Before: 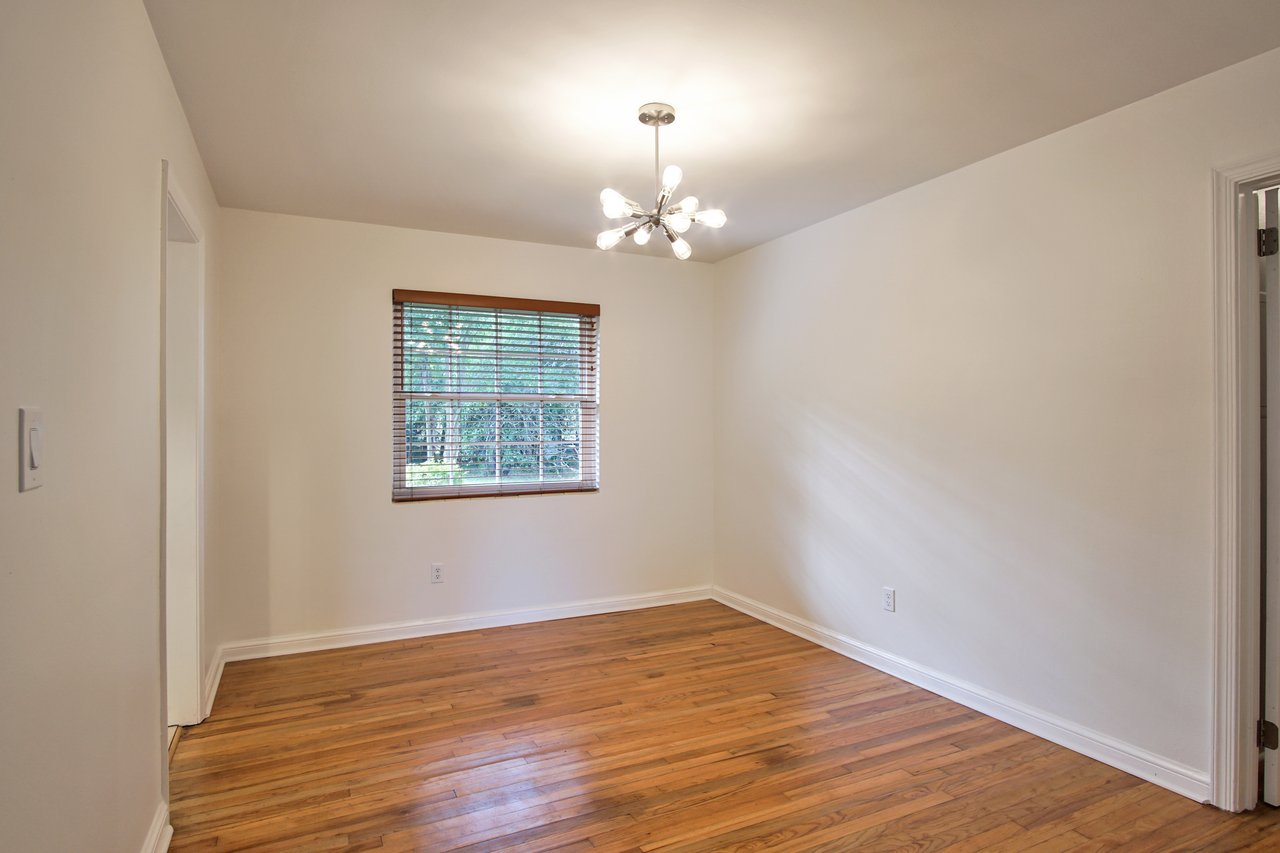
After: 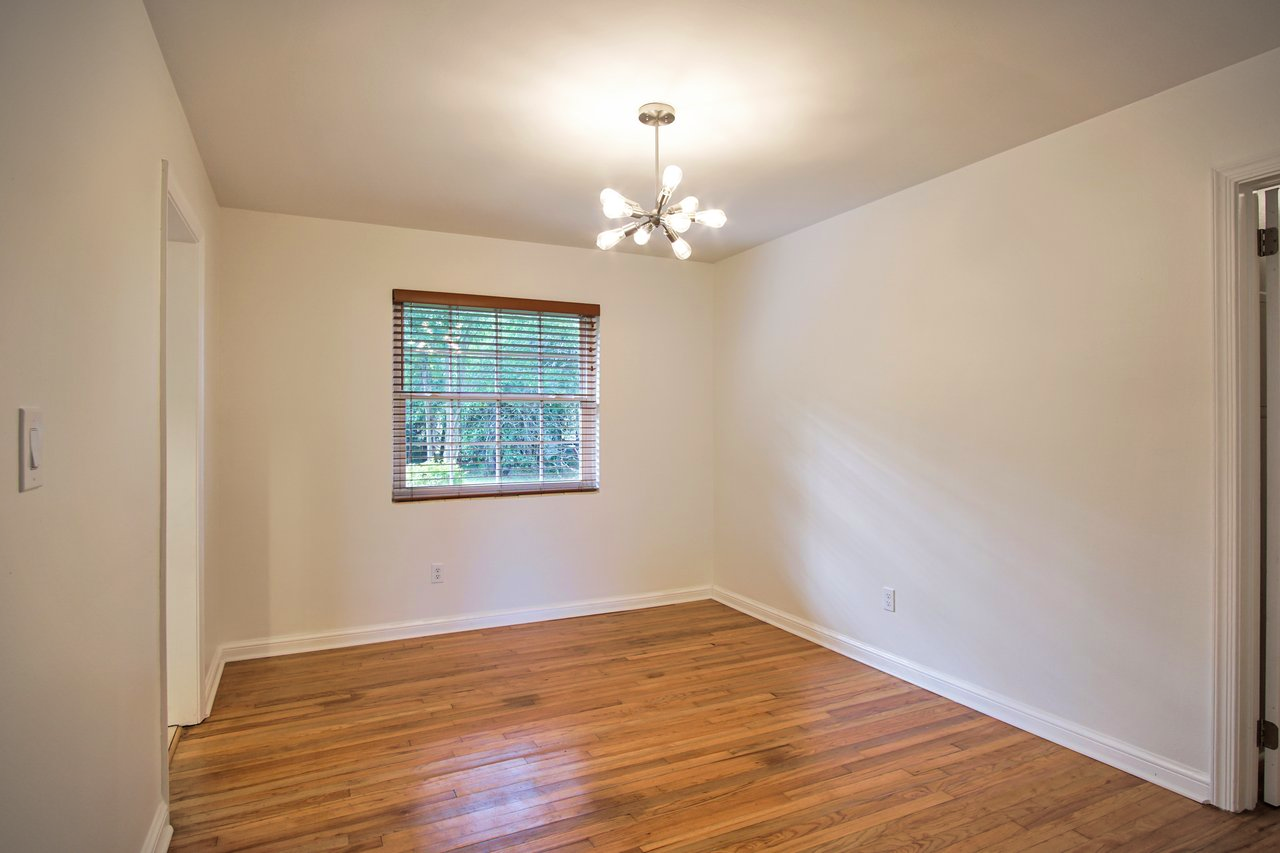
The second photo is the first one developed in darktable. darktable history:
velvia: on, module defaults
vignetting: fall-off start 100.97%, width/height ratio 1.307
